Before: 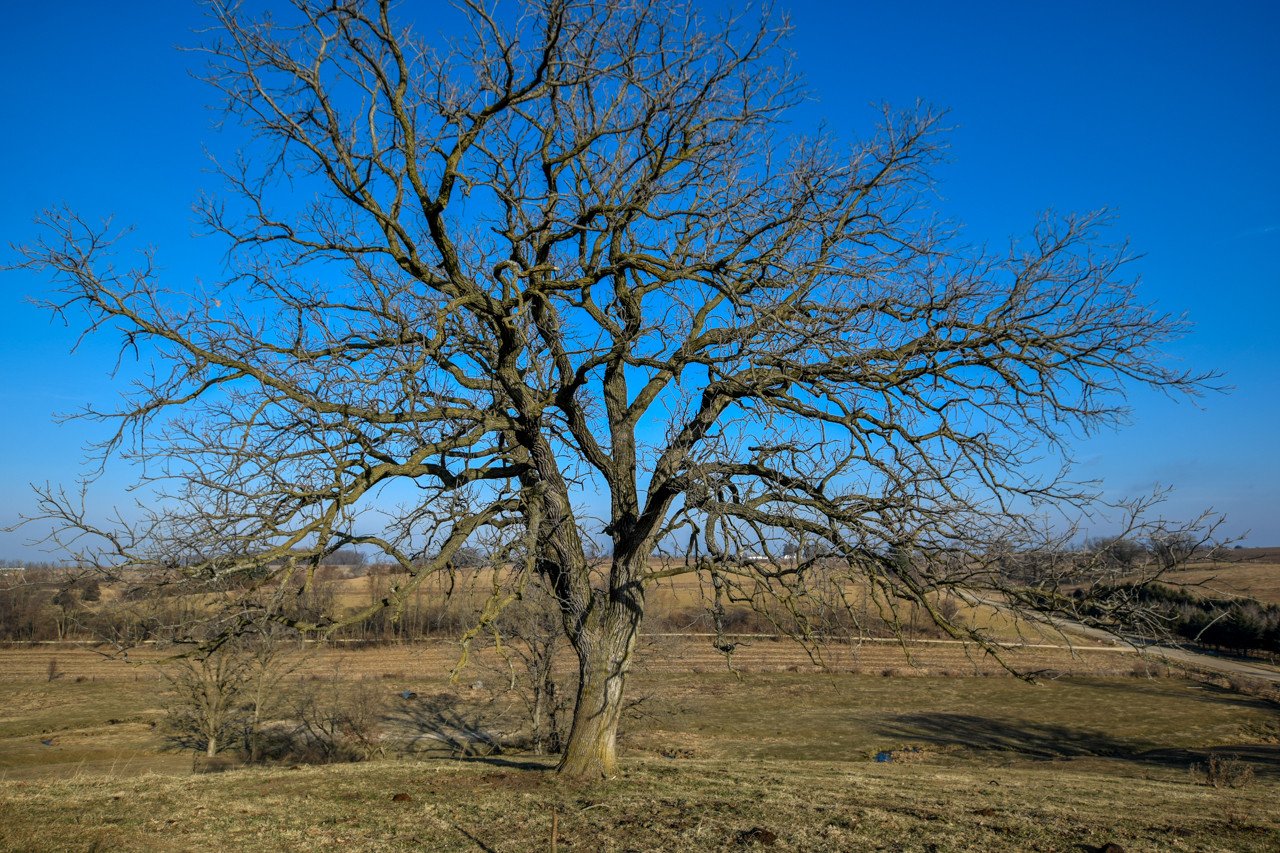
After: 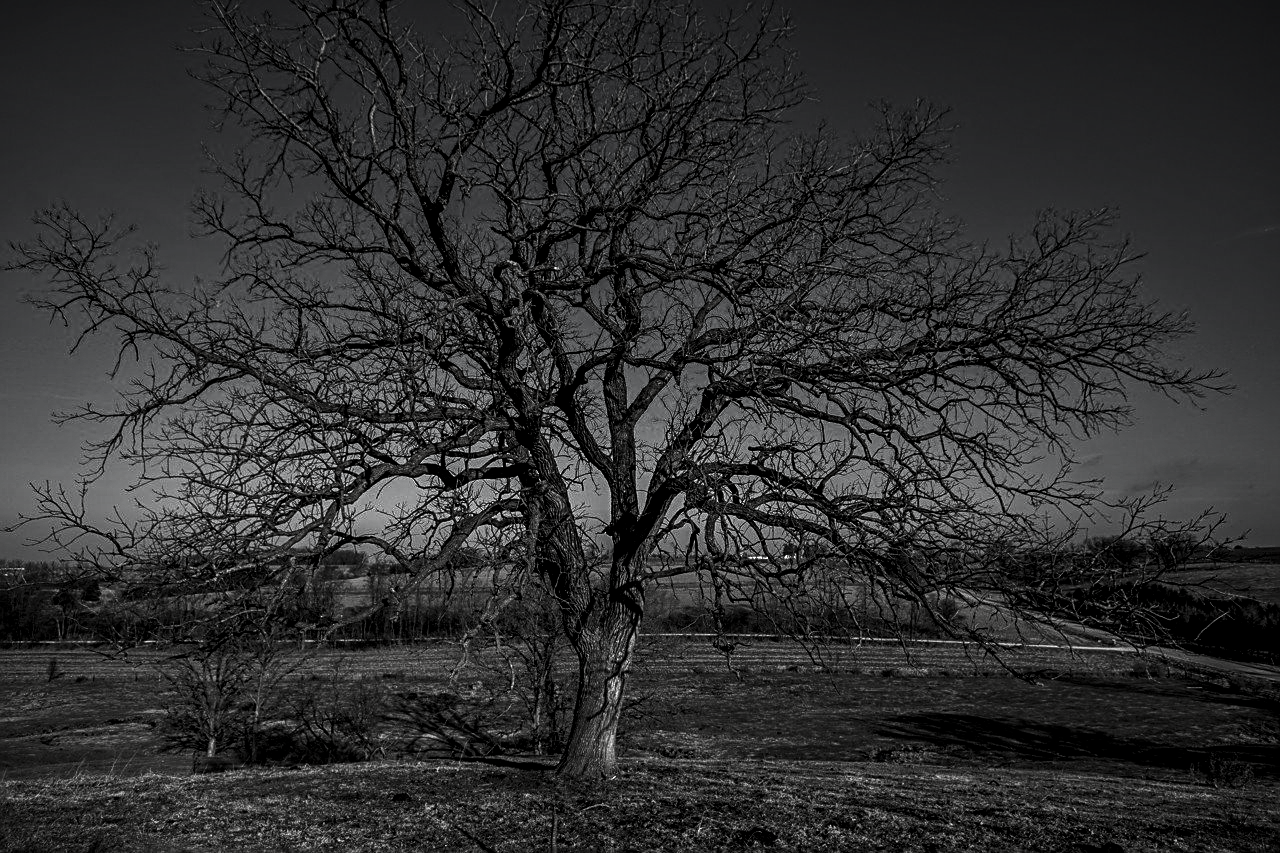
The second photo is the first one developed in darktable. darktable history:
haze removal: compatibility mode true, adaptive false
local contrast: on, module defaults
contrast equalizer: y [[0.6 ×6], [0.55 ×6], [0 ×6], [0 ×6], [0 ×6]], mix 0.308
sharpen: on, module defaults
contrast brightness saturation: contrast -0.033, brightness -0.575, saturation -0.983
